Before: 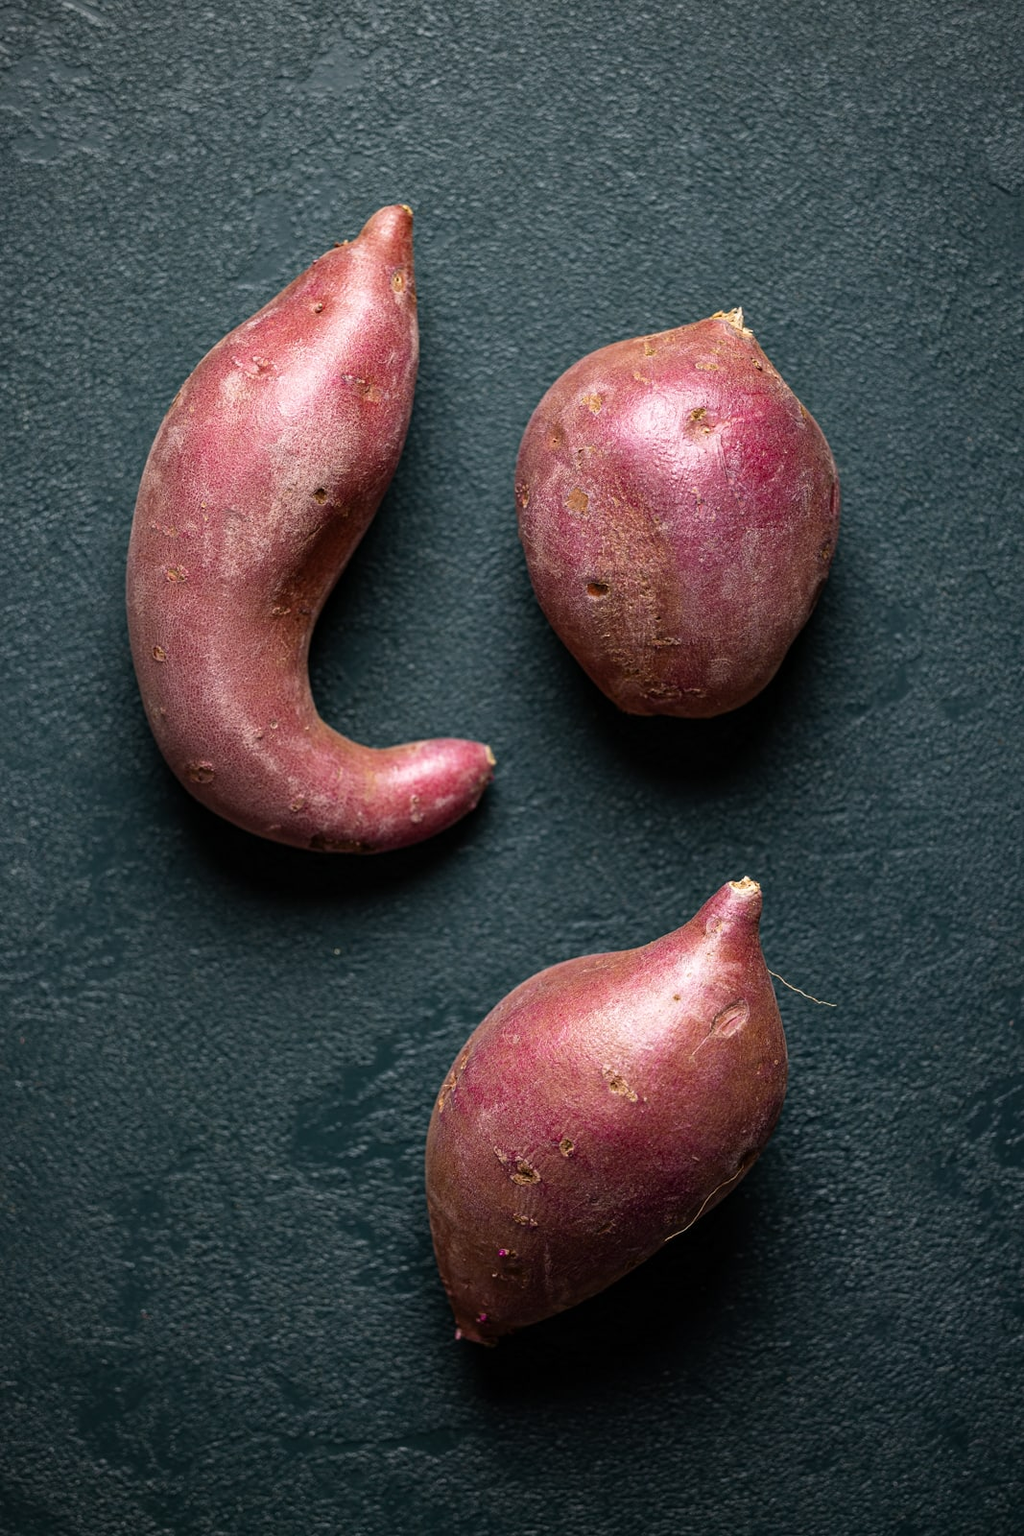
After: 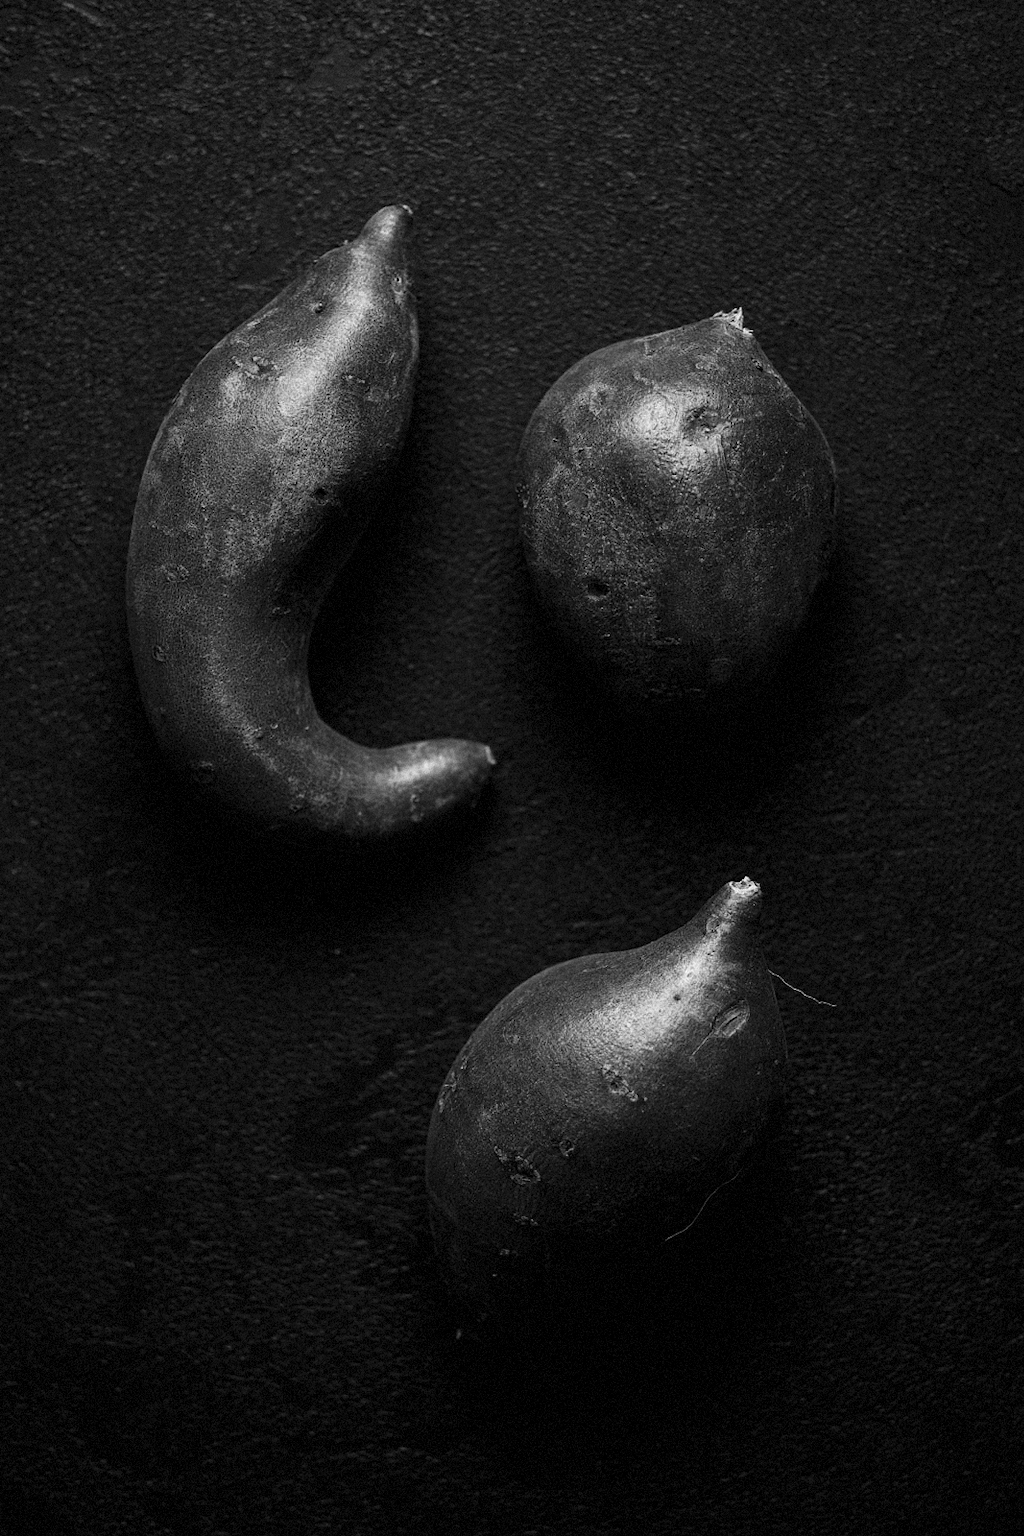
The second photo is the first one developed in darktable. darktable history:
white balance: red 1.004, blue 1.024
contrast brightness saturation: contrast -0.03, brightness -0.59, saturation -1
grain: mid-tones bias 0%
color balance rgb: global vibrance 42.74%
